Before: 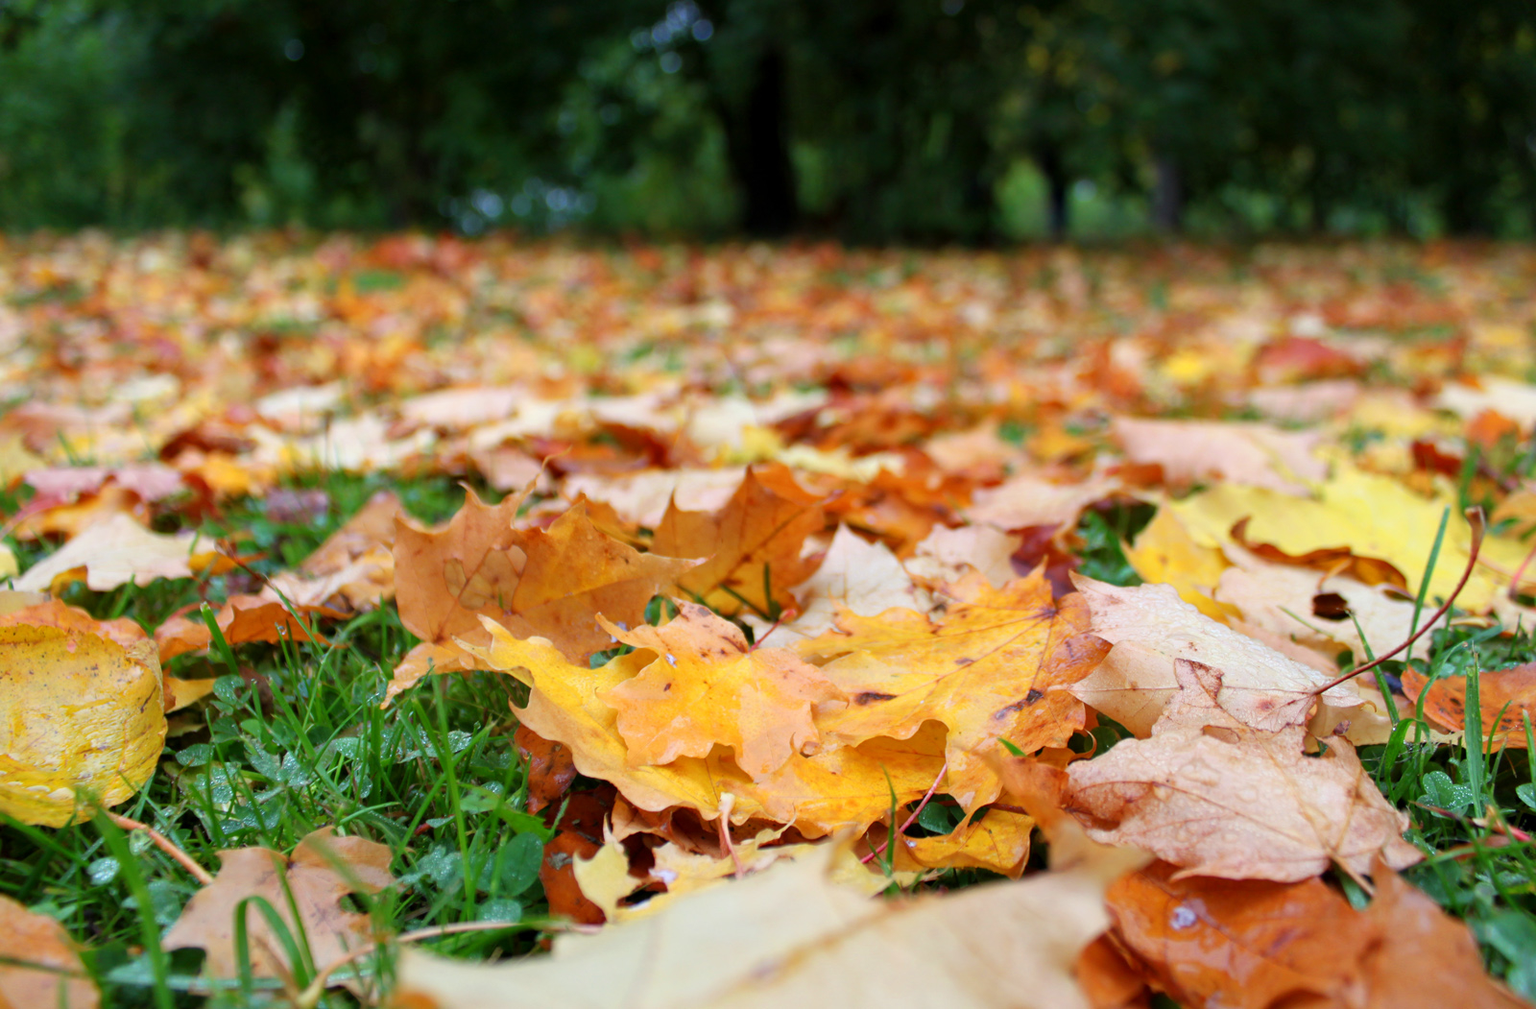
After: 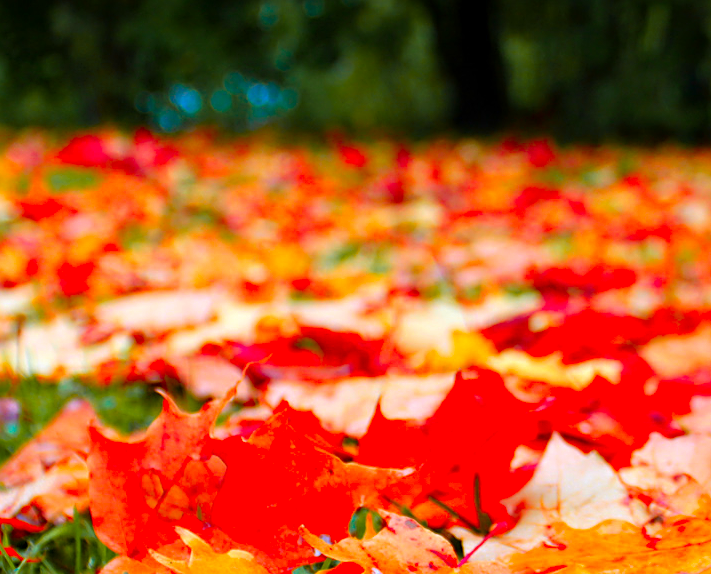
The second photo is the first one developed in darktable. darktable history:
crop: left 20.154%, top 10.788%, right 35.357%, bottom 34.519%
exposure: exposure -0.113 EV, compensate exposure bias true, compensate highlight preservation false
sharpen: on, module defaults
color zones: curves: ch1 [(0.263, 0.53) (0.376, 0.287) (0.487, 0.512) (0.748, 0.547) (1, 0.513)]; ch2 [(0.262, 0.45) (0.751, 0.477)]
levels: mode automatic, levels [0.072, 0.414, 0.976]
tone equalizer: edges refinement/feathering 500, mask exposure compensation -1.57 EV, preserve details no
color correction: highlights b* 0.027, saturation 1.86
